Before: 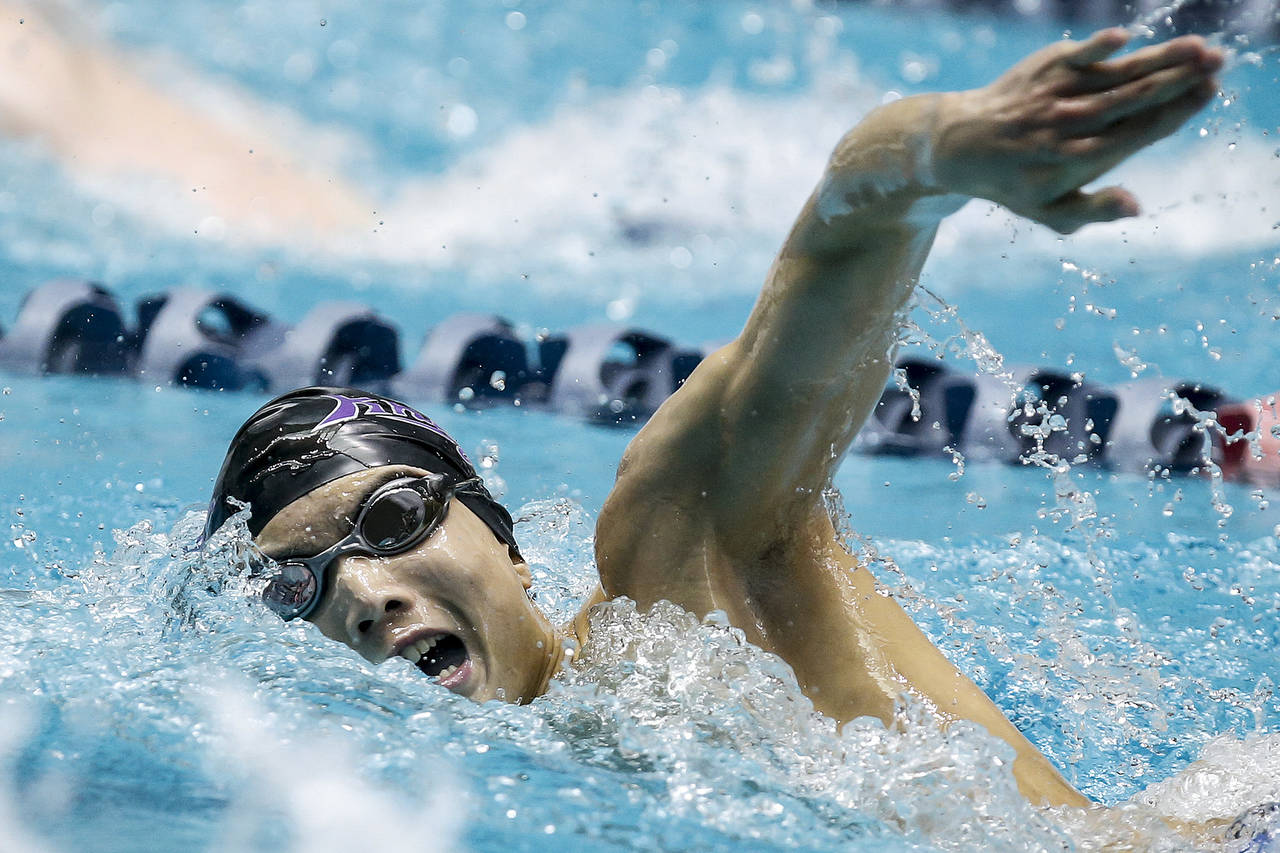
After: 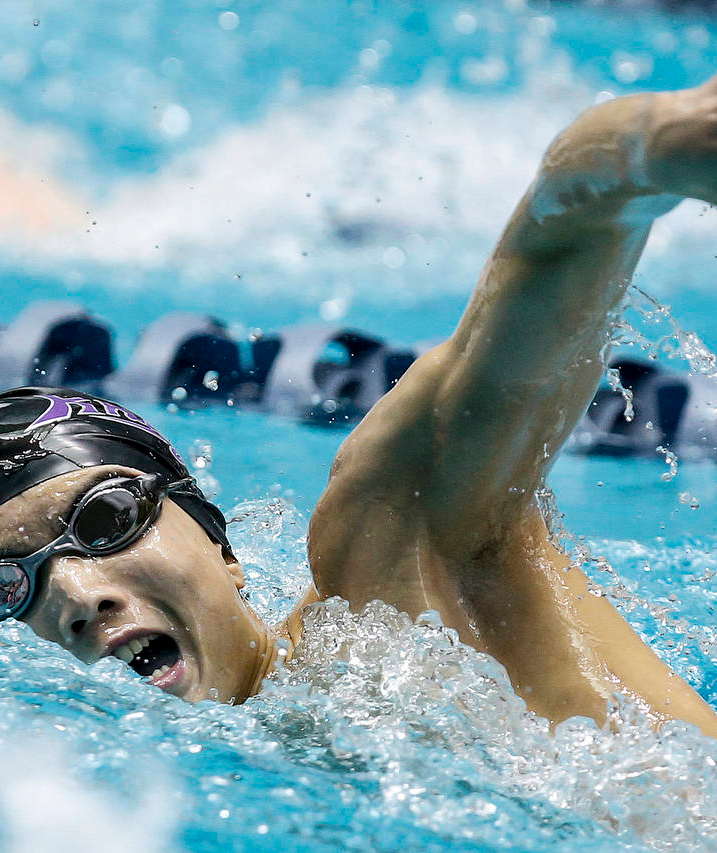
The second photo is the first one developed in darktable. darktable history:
crop and rotate: left 22.429%, right 21.478%
